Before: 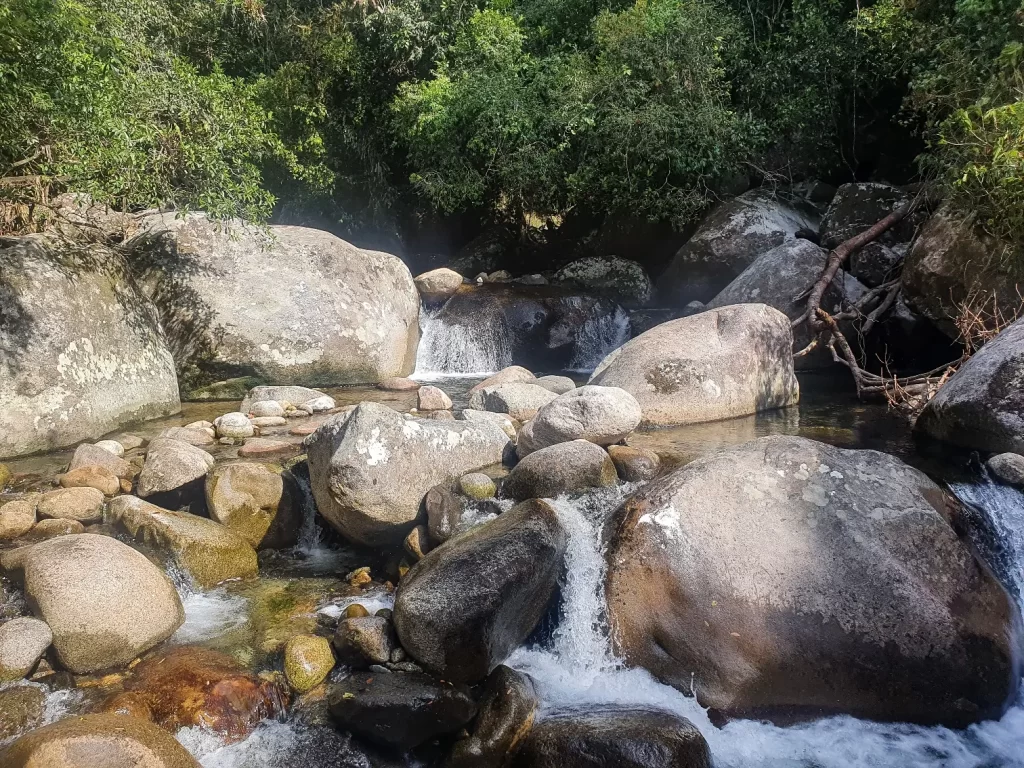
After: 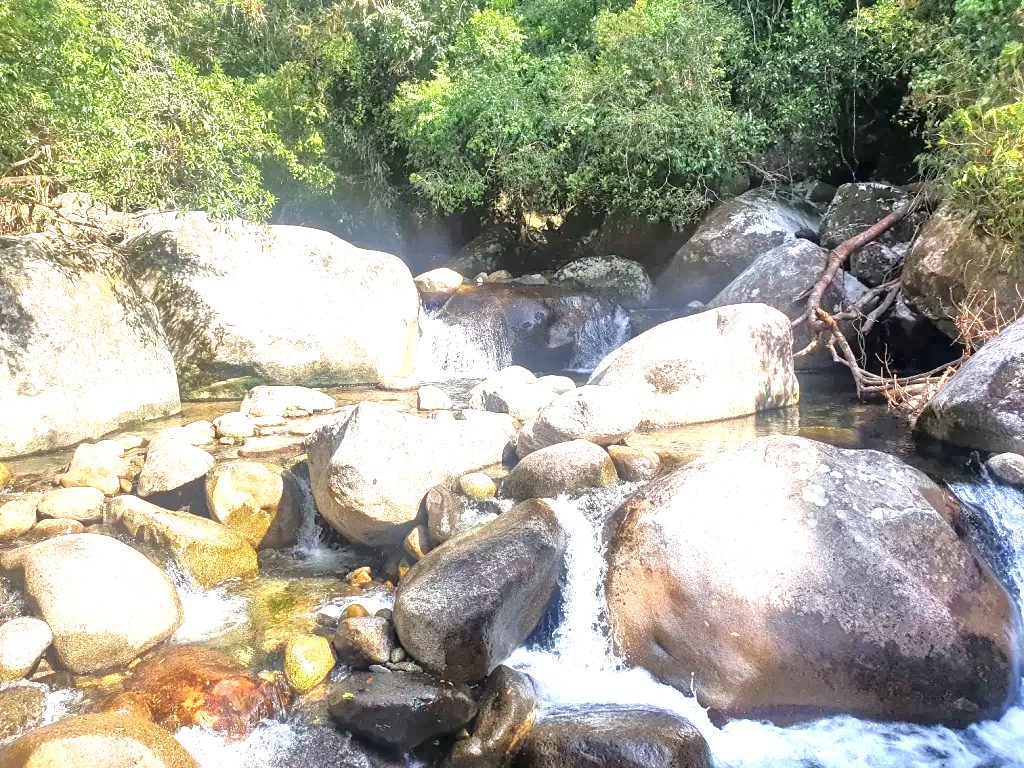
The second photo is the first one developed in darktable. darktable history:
tone equalizer: -7 EV 0.15 EV, -6 EV 0.6 EV, -5 EV 1.15 EV, -4 EV 1.33 EV, -3 EV 1.15 EV, -2 EV 0.6 EV, -1 EV 0.15 EV, mask exposure compensation -0.5 EV
exposure: black level correction 0, exposure 1.5 EV, compensate exposure bias true, compensate highlight preservation false
